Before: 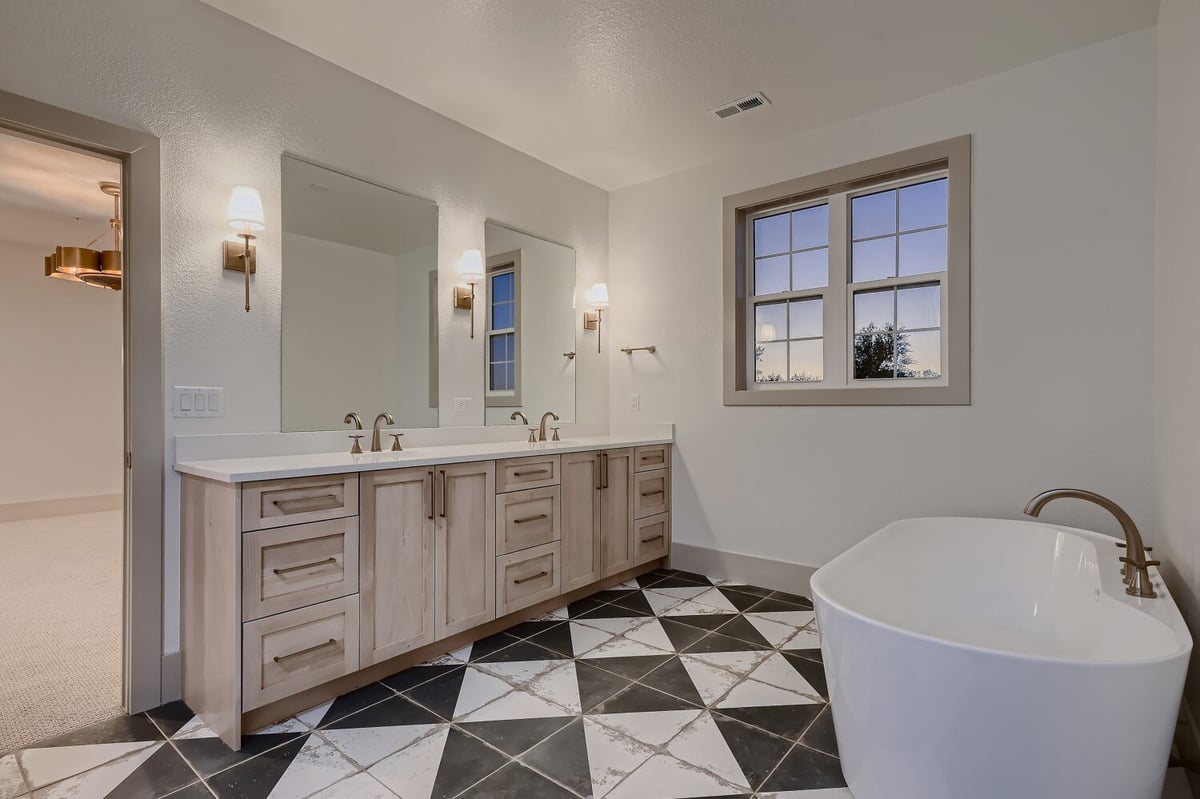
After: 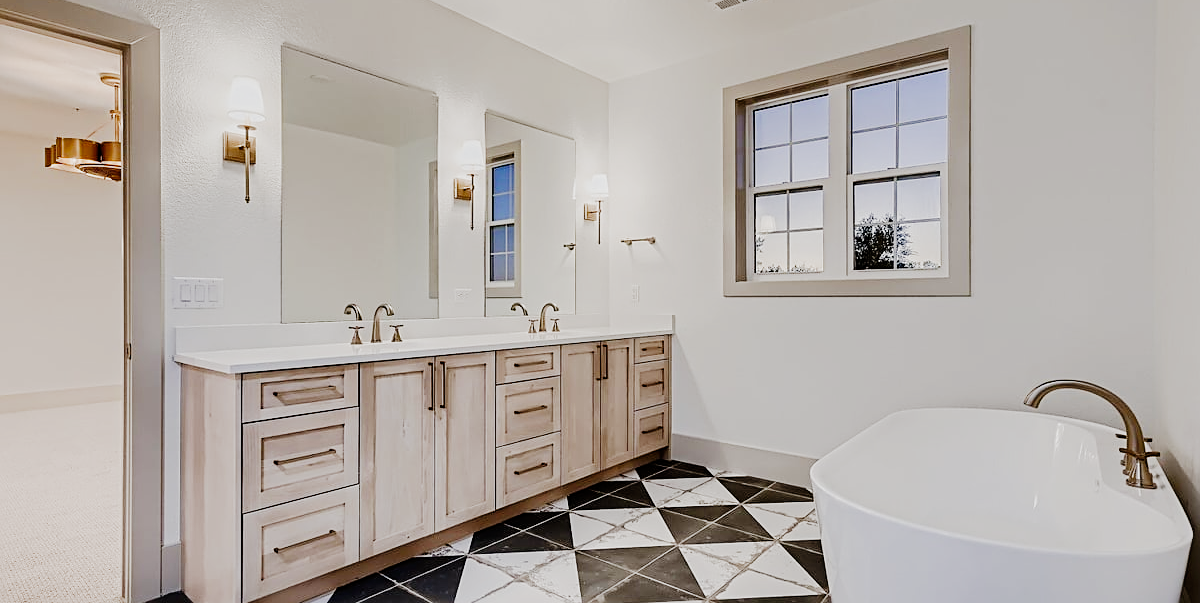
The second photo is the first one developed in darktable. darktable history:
exposure: black level correction 0, exposure 0.698 EV, compensate exposure bias true, compensate highlight preservation false
tone curve: curves: ch0 [(0.003, 0) (0.066, 0.031) (0.163, 0.112) (0.264, 0.238) (0.395, 0.408) (0.517, 0.56) (0.684, 0.734) (0.791, 0.814) (1, 1)]; ch1 [(0, 0) (0.164, 0.115) (0.337, 0.332) (0.39, 0.398) (0.464, 0.461) (0.501, 0.5) (0.507, 0.5) (0.534, 0.532) (0.577, 0.59) (0.652, 0.681) (0.733, 0.749) (0.811, 0.796) (1, 1)]; ch2 [(0, 0) (0.337, 0.382) (0.464, 0.476) (0.501, 0.5) (0.527, 0.54) (0.551, 0.565) (0.6, 0.59) (0.687, 0.675) (1, 1)], preserve colors none
filmic rgb: black relative exposure -8.03 EV, white relative exposure 4.04 EV, hardness 4.17, add noise in highlights 0.001, preserve chrominance no, color science v3 (2019), use custom middle-gray values true, contrast in highlights soft
crop: top 13.655%, bottom 10.867%
sharpen: on, module defaults
